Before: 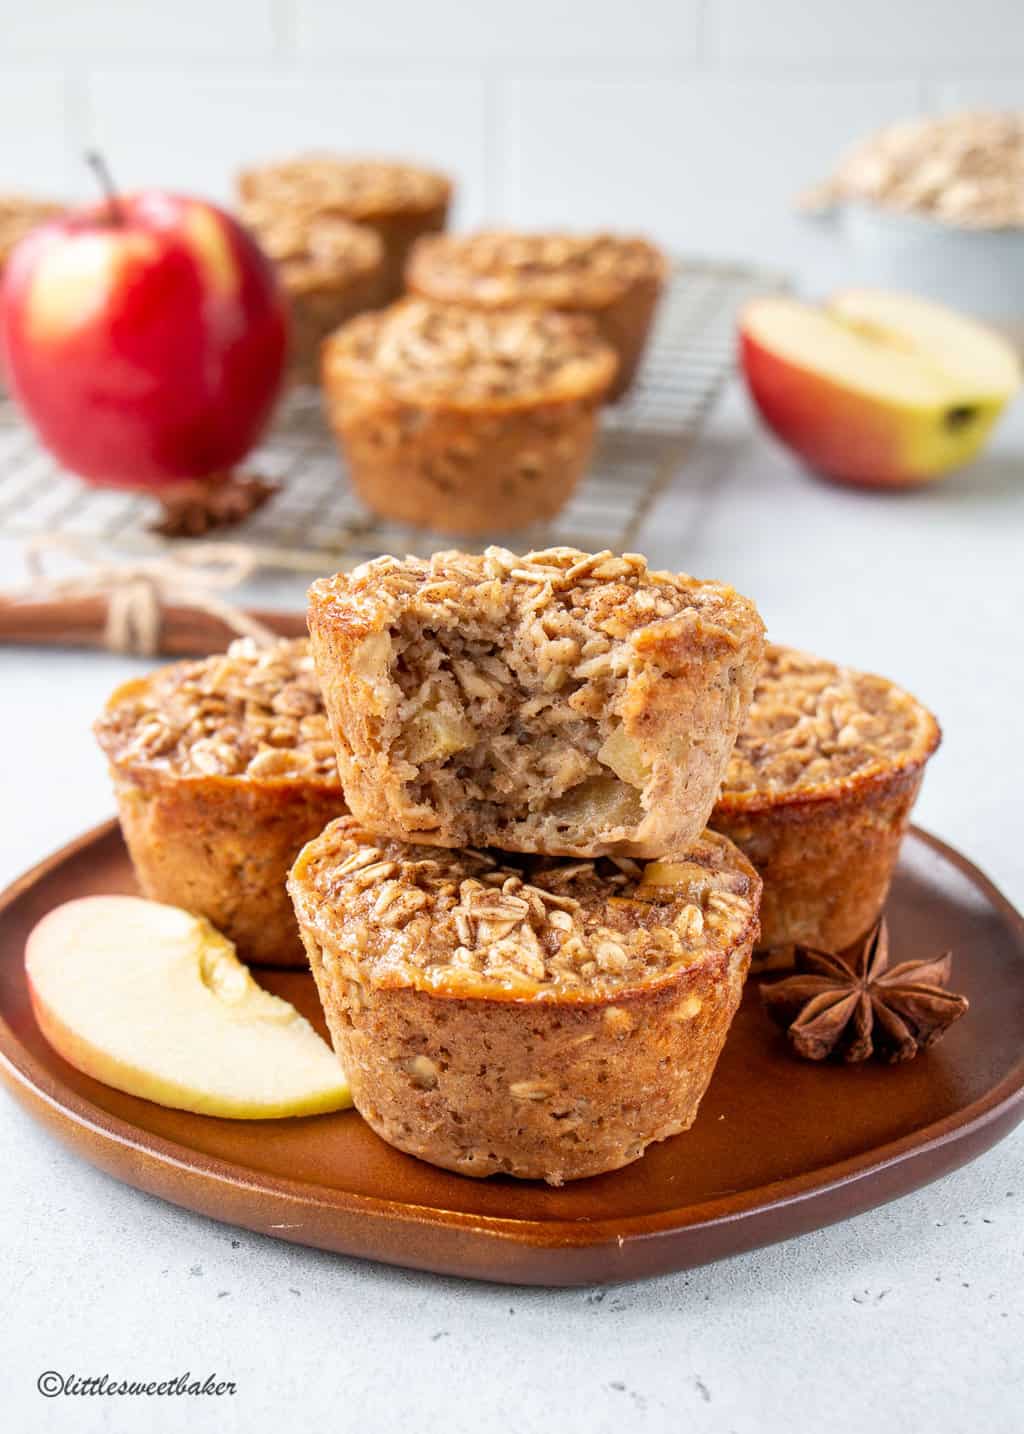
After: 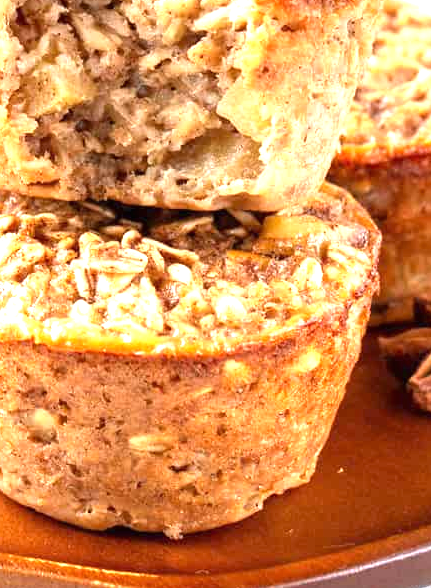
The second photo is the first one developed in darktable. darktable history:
crop: left 37.221%, top 45.169%, right 20.63%, bottom 13.777%
exposure: black level correction 0, exposure 1.2 EV, compensate highlight preservation false
